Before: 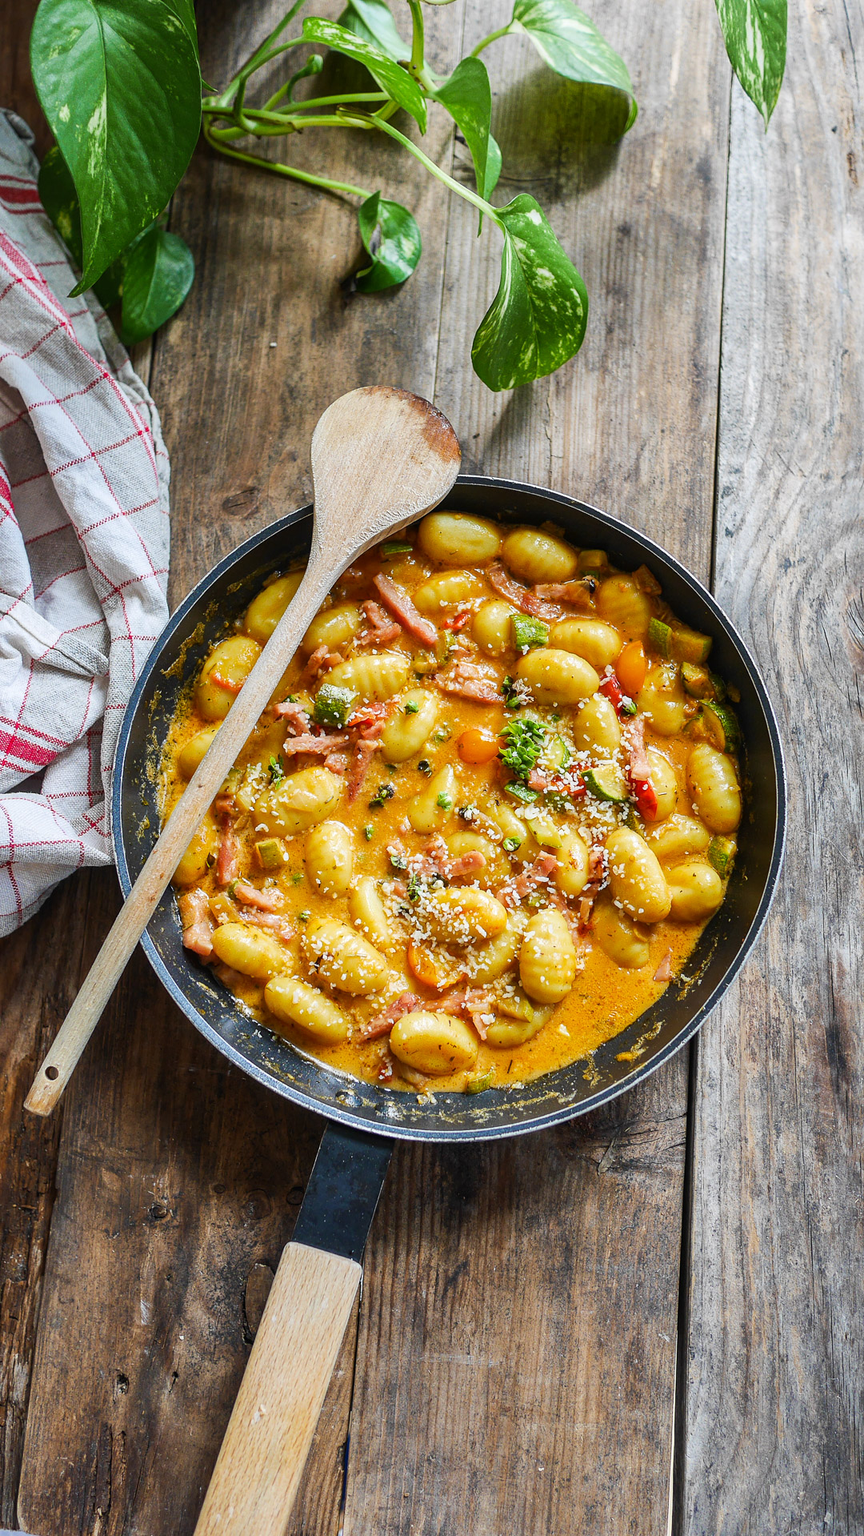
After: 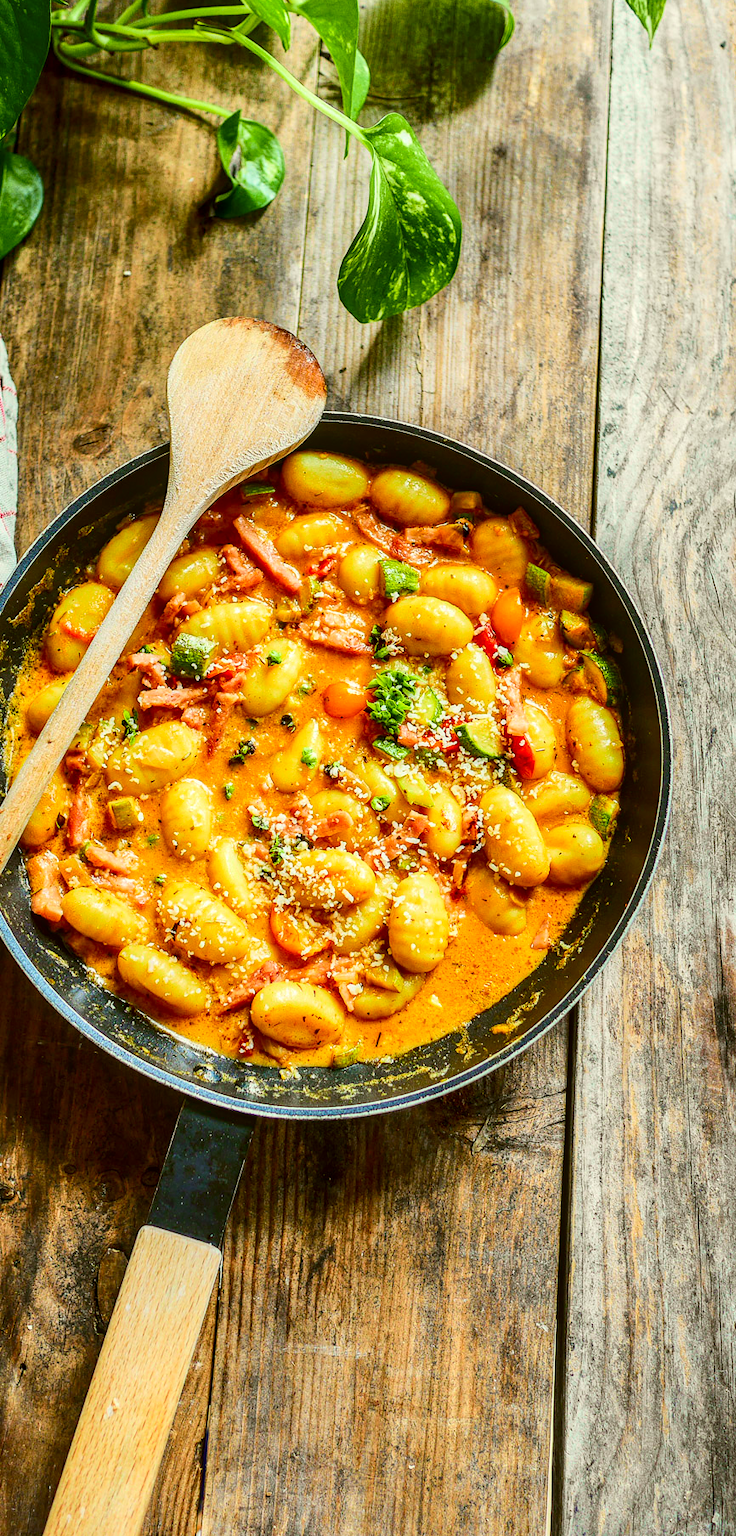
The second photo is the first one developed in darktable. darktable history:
color correction: highlights a* -1.43, highlights b* 10.12, shadows a* 0.395, shadows b* 19.35
local contrast: on, module defaults
crop and rotate: left 17.959%, top 5.771%, right 1.742%
tone curve: curves: ch0 [(0, 0.003) (0.044, 0.025) (0.12, 0.089) (0.197, 0.168) (0.281, 0.273) (0.468, 0.548) (0.583, 0.691) (0.701, 0.815) (0.86, 0.922) (1, 0.982)]; ch1 [(0, 0) (0.232, 0.214) (0.404, 0.376) (0.461, 0.425) (0.493, 0.481) (0.501, 0.5) (0.517, 0.524) (0.55, 0.585) (0.598, 0.651) (0.671, 0.735) (0.796, 0.85) (1, 1)]; ch2 [(0, 0) (0.249, 0.216) (0.357, 0.317) (0.448, 0.432) (0.478, 0.492) (0.498, 0.499) (0.517, 0.527) (0.537, 0.564) (0.569, 0.617) (0.61, 0.659) (0.706, 0.75) (0.808, 0.809) (0.991, 0.968)], color space Lab, independent channels, preserve colors none
shadows and highlights: shadows 10, white point adjustment 1, highlights -40
